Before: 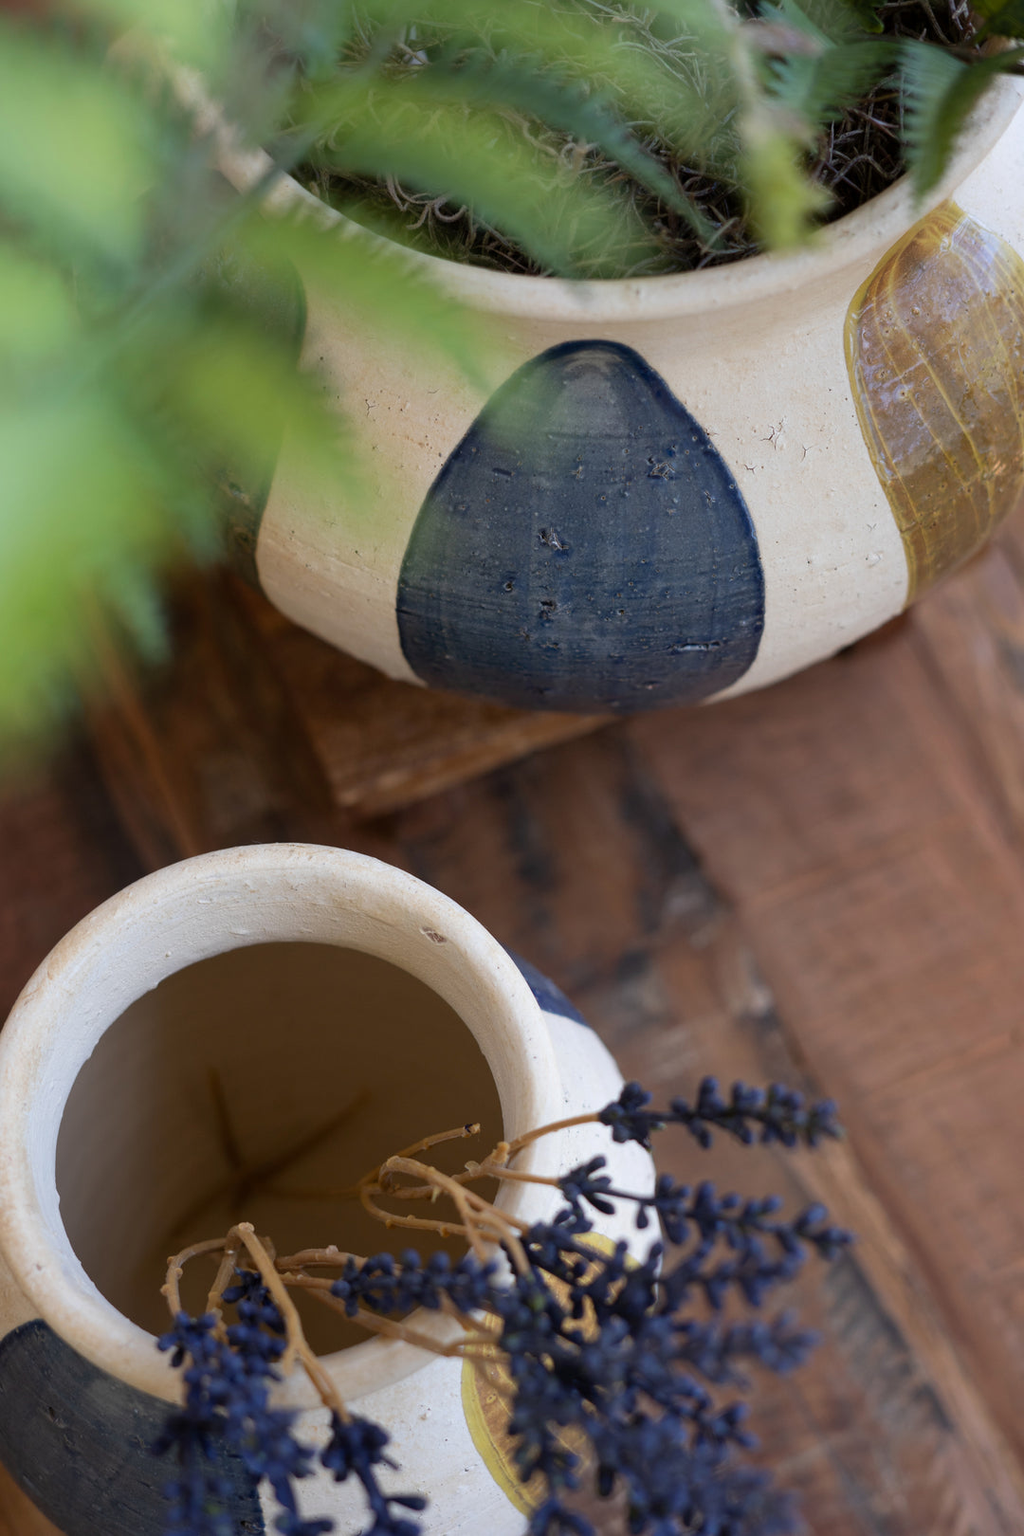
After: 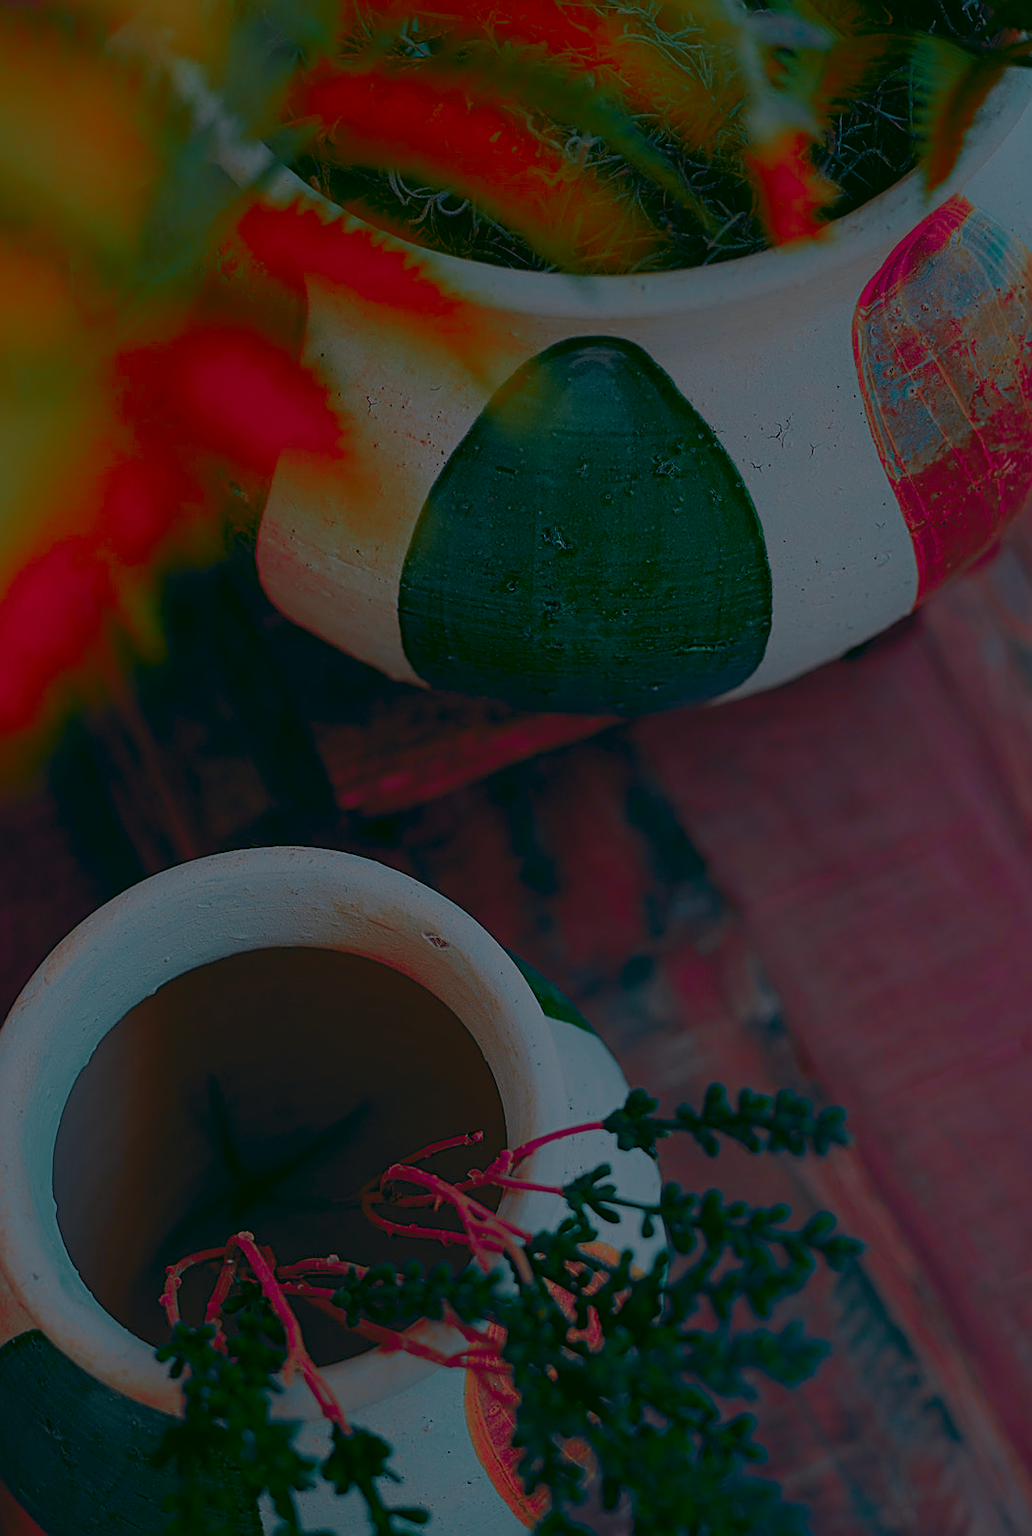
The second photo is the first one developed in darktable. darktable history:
color correction: highlights a* 16.49, highlights b* 0.302, shadows a* -14.92, shadows b* -14.49, saturation 1.47
crop: left 0.429%, top 0.573%, right 0.179%, bottom 0.838%
color zones: curves: ch0 [(0.826, 0.353)]; ch1 [(0.242, 0.647) (0.889, 0.342)]; ch2 [(0.246, 0.089) (0.969, 0.068)]
contrast equalizer: octaves 7, y [[0.5, 0.5, 0.472, 0.5, 0.5, 0.5], [0.5 ×6], [0.5 ×6], [0 ×6], [0 ×6]]
exposure: exposure -0.067 EV, compensate exposure bias true, compensate highlight preservation false
sharpen: radius 1.706, amount 1.311
color balance rgb: shadows lift › chroma 4.627%, shadows lift › hue 26.32°, perceptual saturation grading › global saturation 34.751%, perceptual saturation grading › highlights -25.669%, perceptual saturation grading › shadows 50.015%, perceptual brilliance grading › global brilliance -47.733%, global vibrance 20%
